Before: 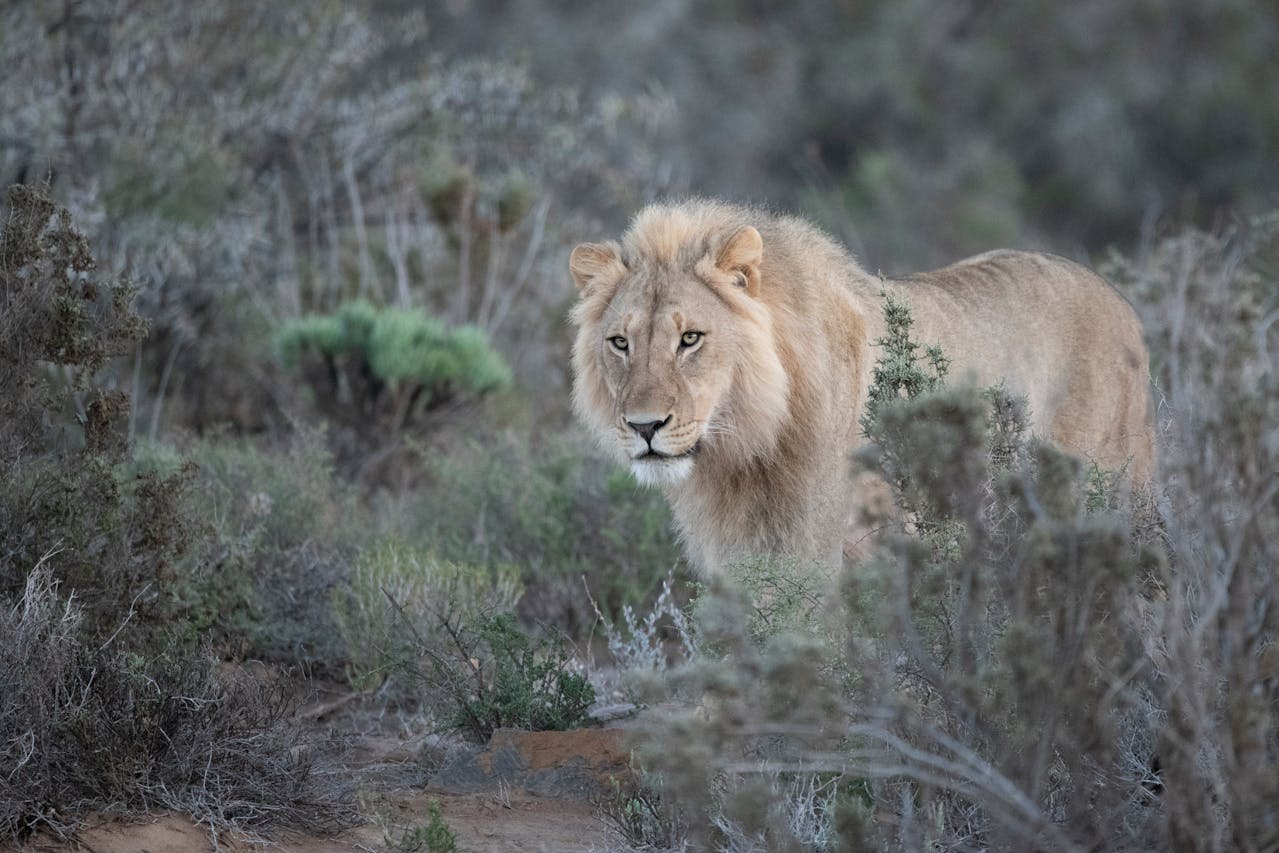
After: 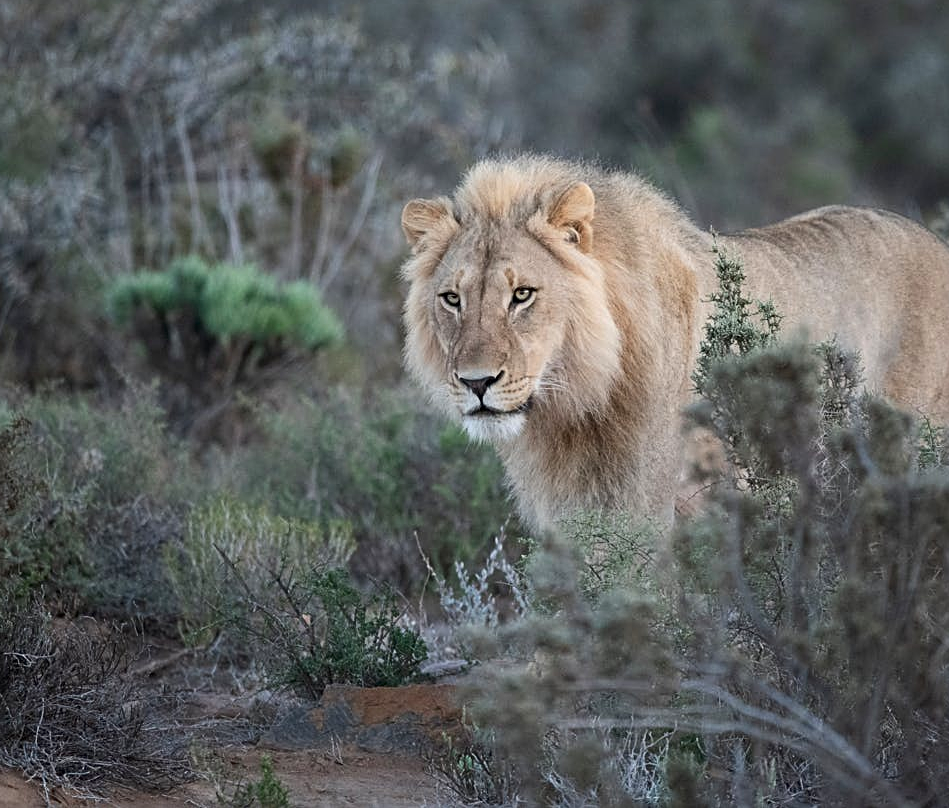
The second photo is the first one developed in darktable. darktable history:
sharpen: amount 0.478
contrast brightness saturation: contrast 0.13, brightness -0.05, saturation 0.16
crop and rotate: left 13.15%, top 5.251%, right 12.609%
